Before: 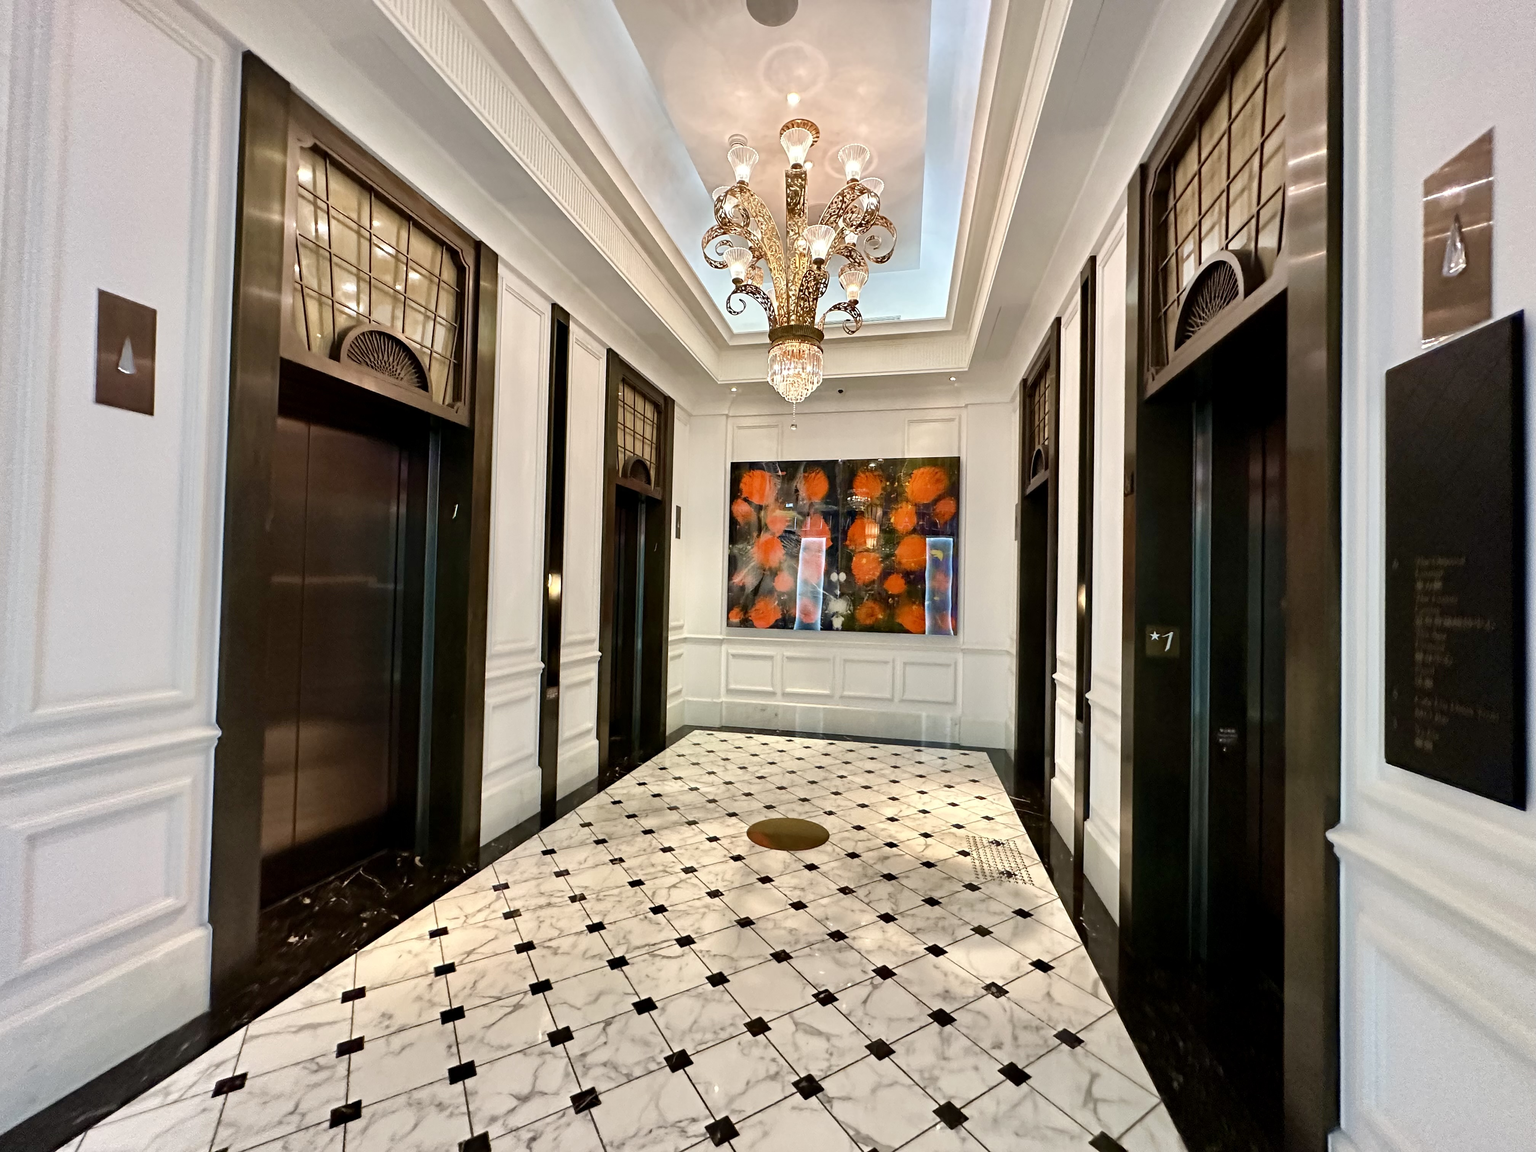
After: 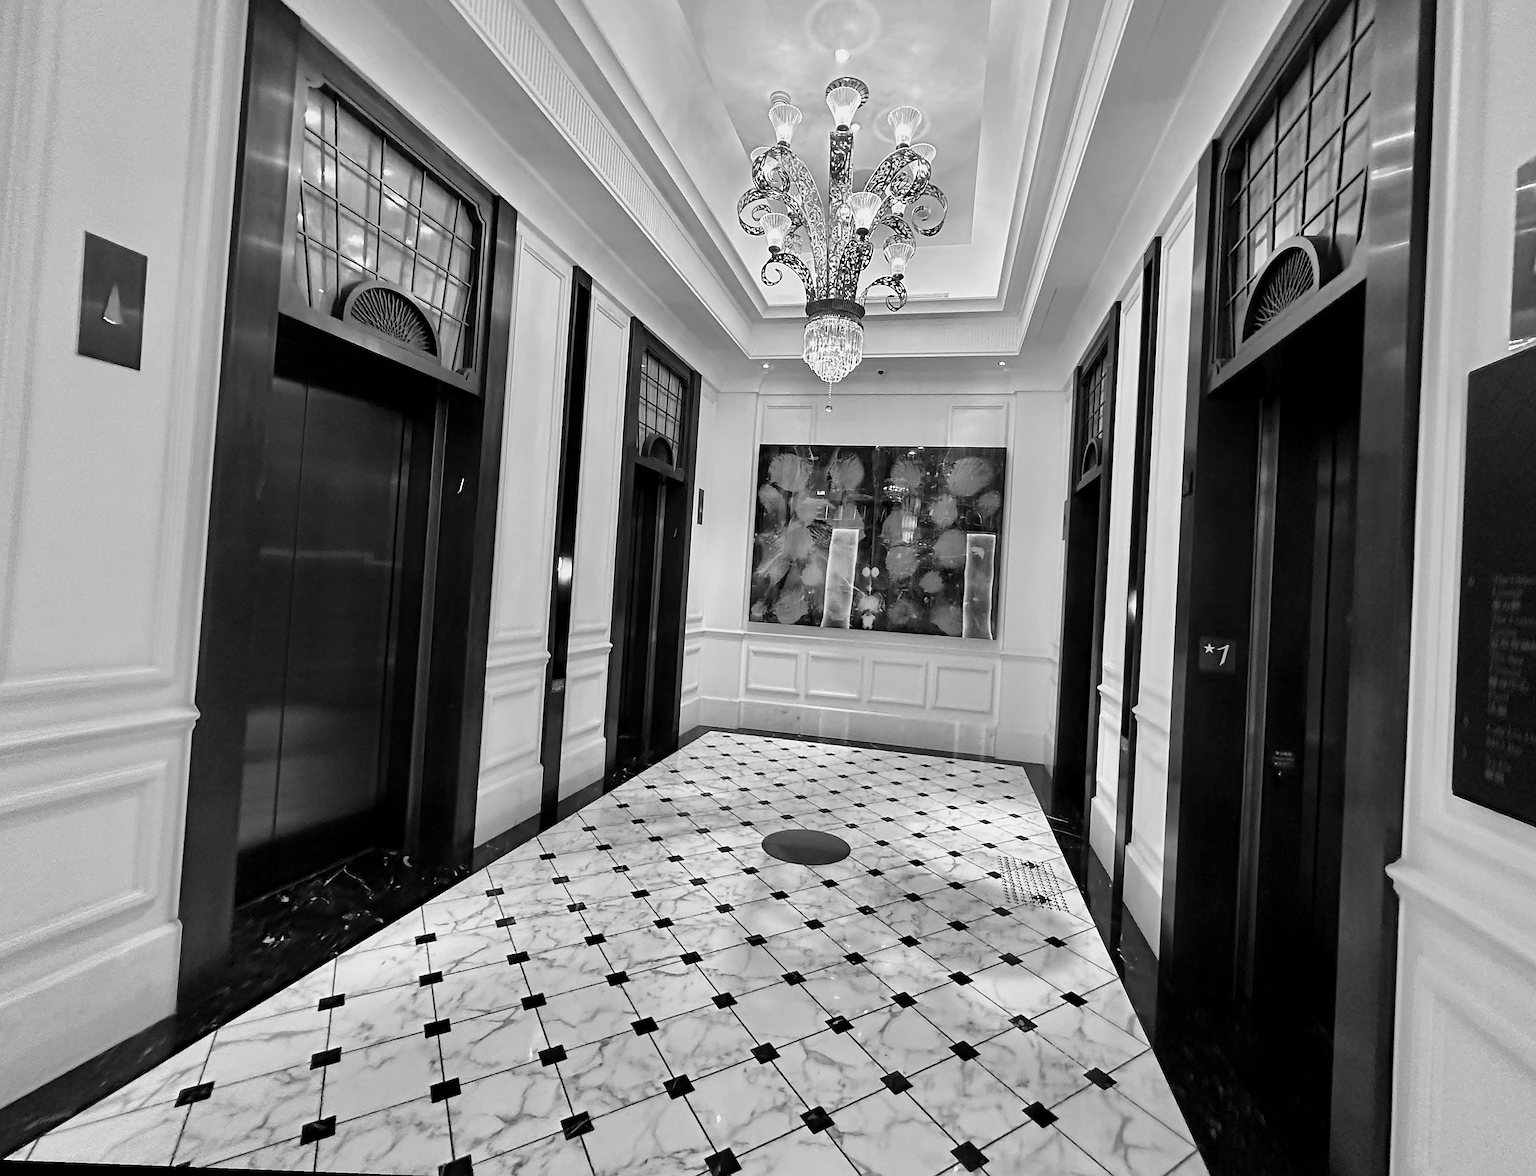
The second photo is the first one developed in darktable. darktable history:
crop: left 3.305%, top 6.436%, right 6.389%, bottom 3.258%
monochrome: a -74.22, b 78.2
sharpen: on, module defaults
rotate and perspective: rotation 2.17°, automatic cropping off
color balance rgb: perceptual saturation grading › global saturation 20%, perceptual saturation grading › highlights -25%, perceptual saturation grading › shadows 25%
